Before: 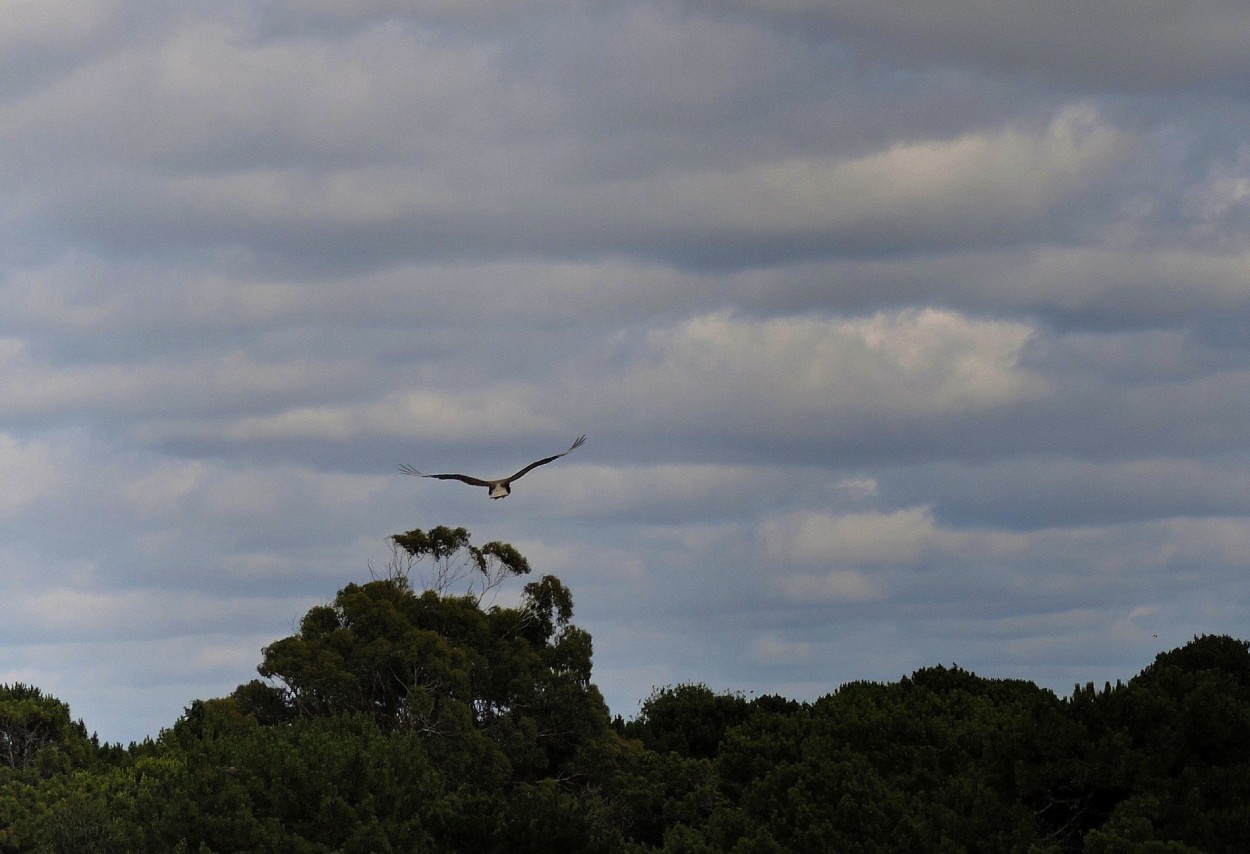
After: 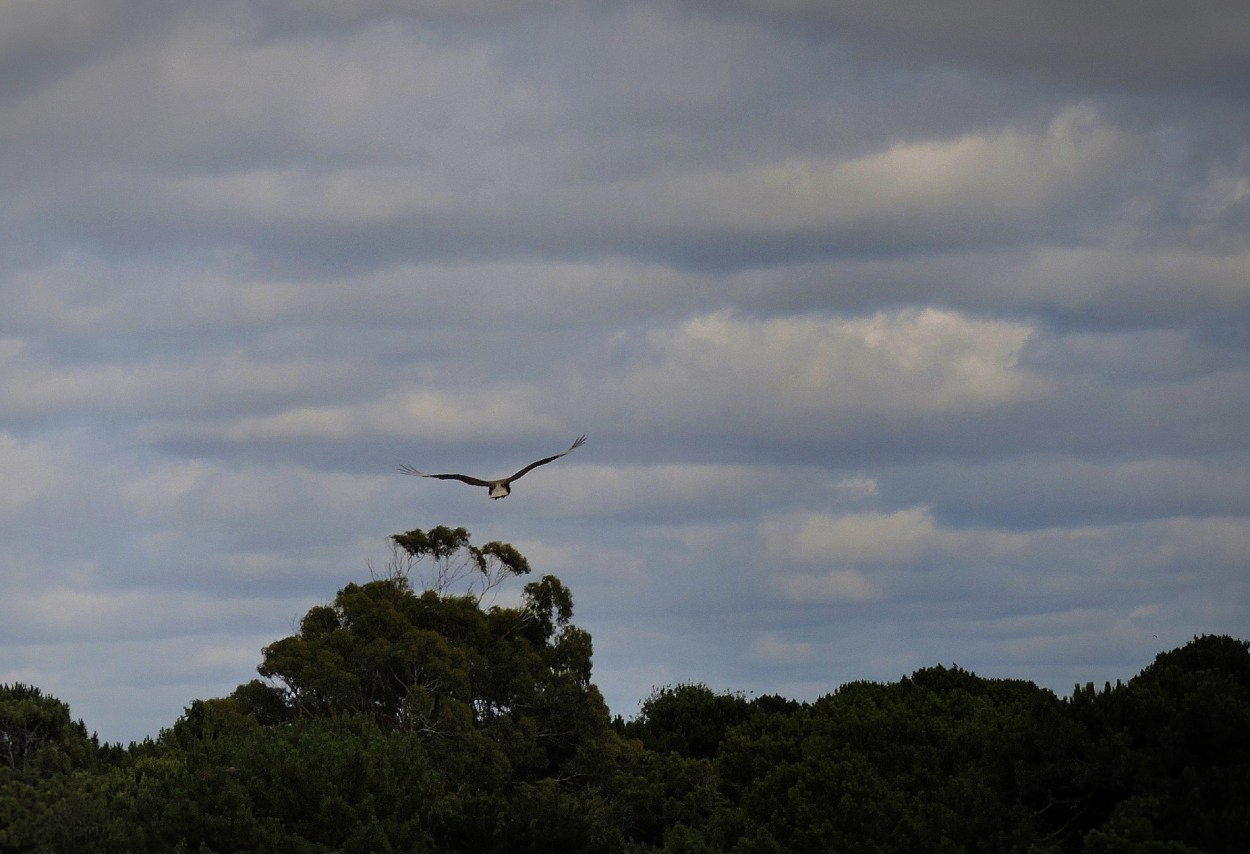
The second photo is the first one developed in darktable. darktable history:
vignetting: brightness -0.437, saturation -0.21, automatic ratio true
